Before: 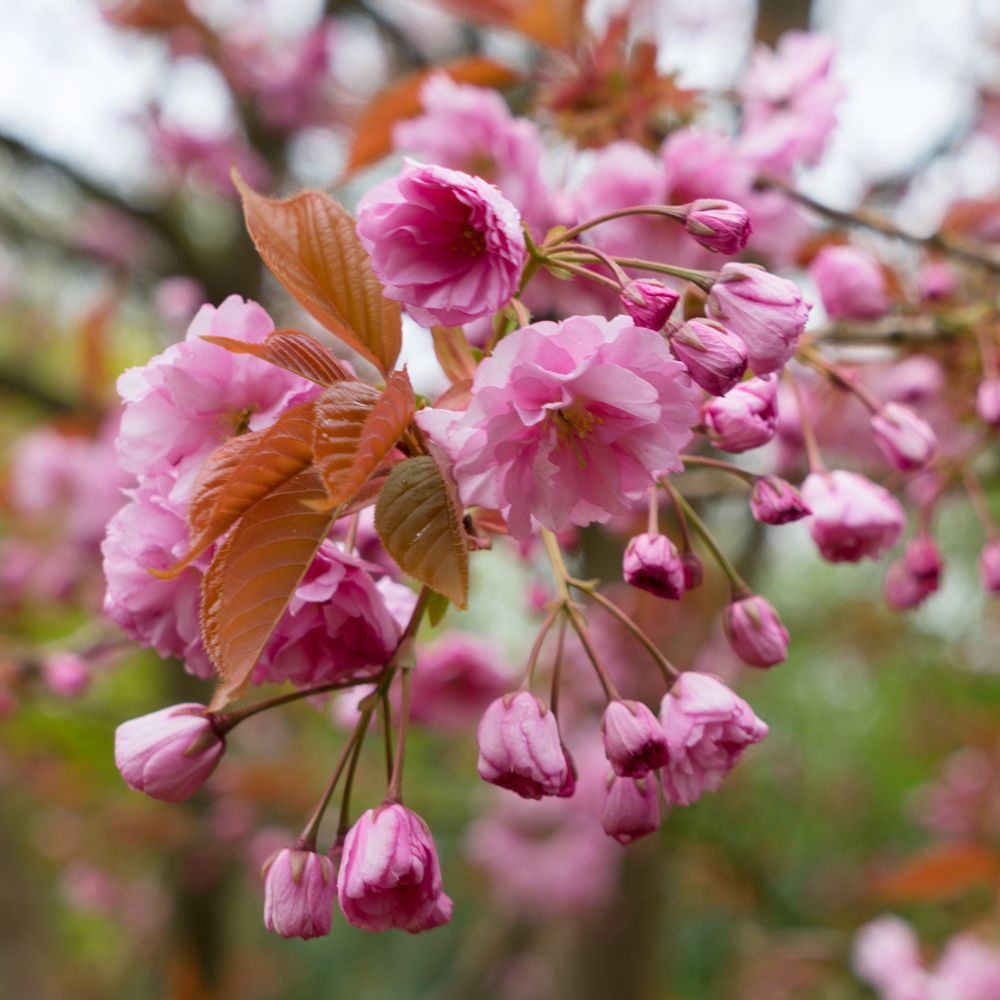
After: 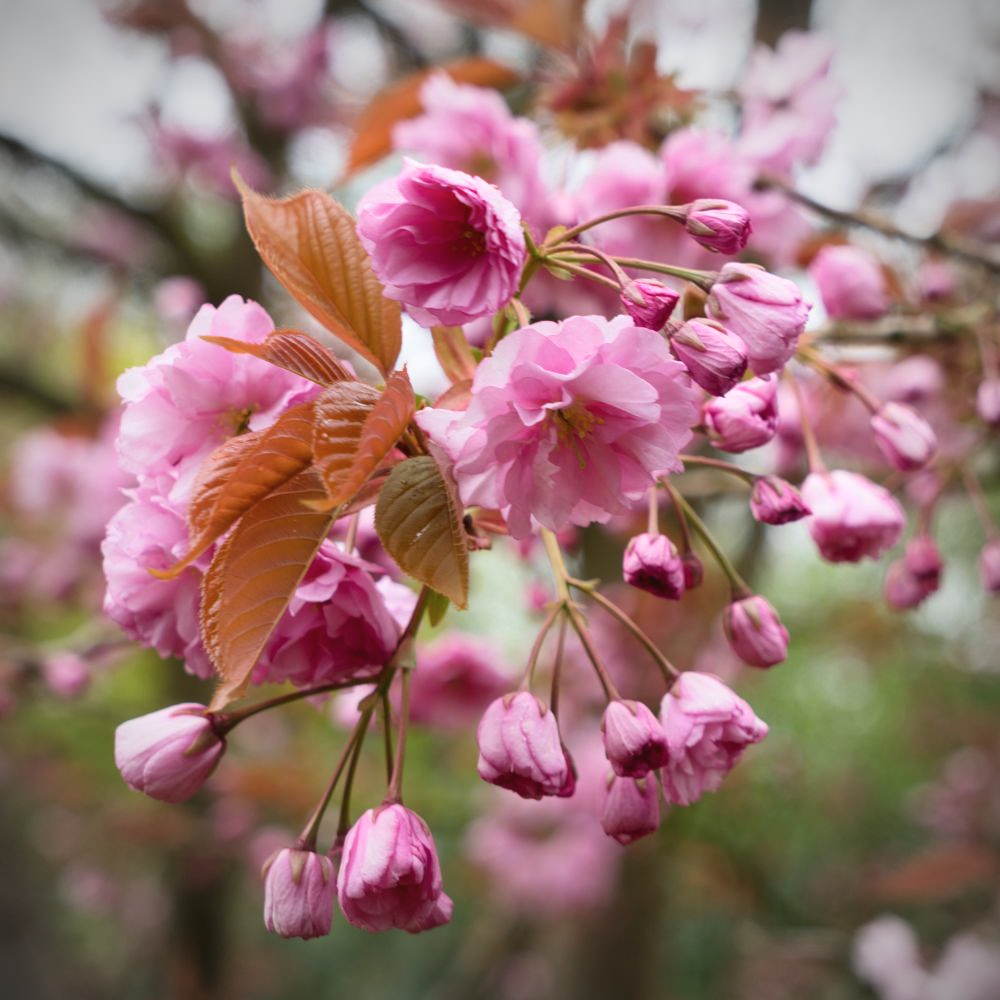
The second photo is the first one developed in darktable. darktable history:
exposure: black level correction -0.003, exposure 0.04 EV, compensate highlight preservation false
vignetting: fall-off start 74.49%, fall-off radius 65.9%, brightness -0.628, saturation -0.68
contrast brightness saturation: contrast 0.15, brightness 0.05
